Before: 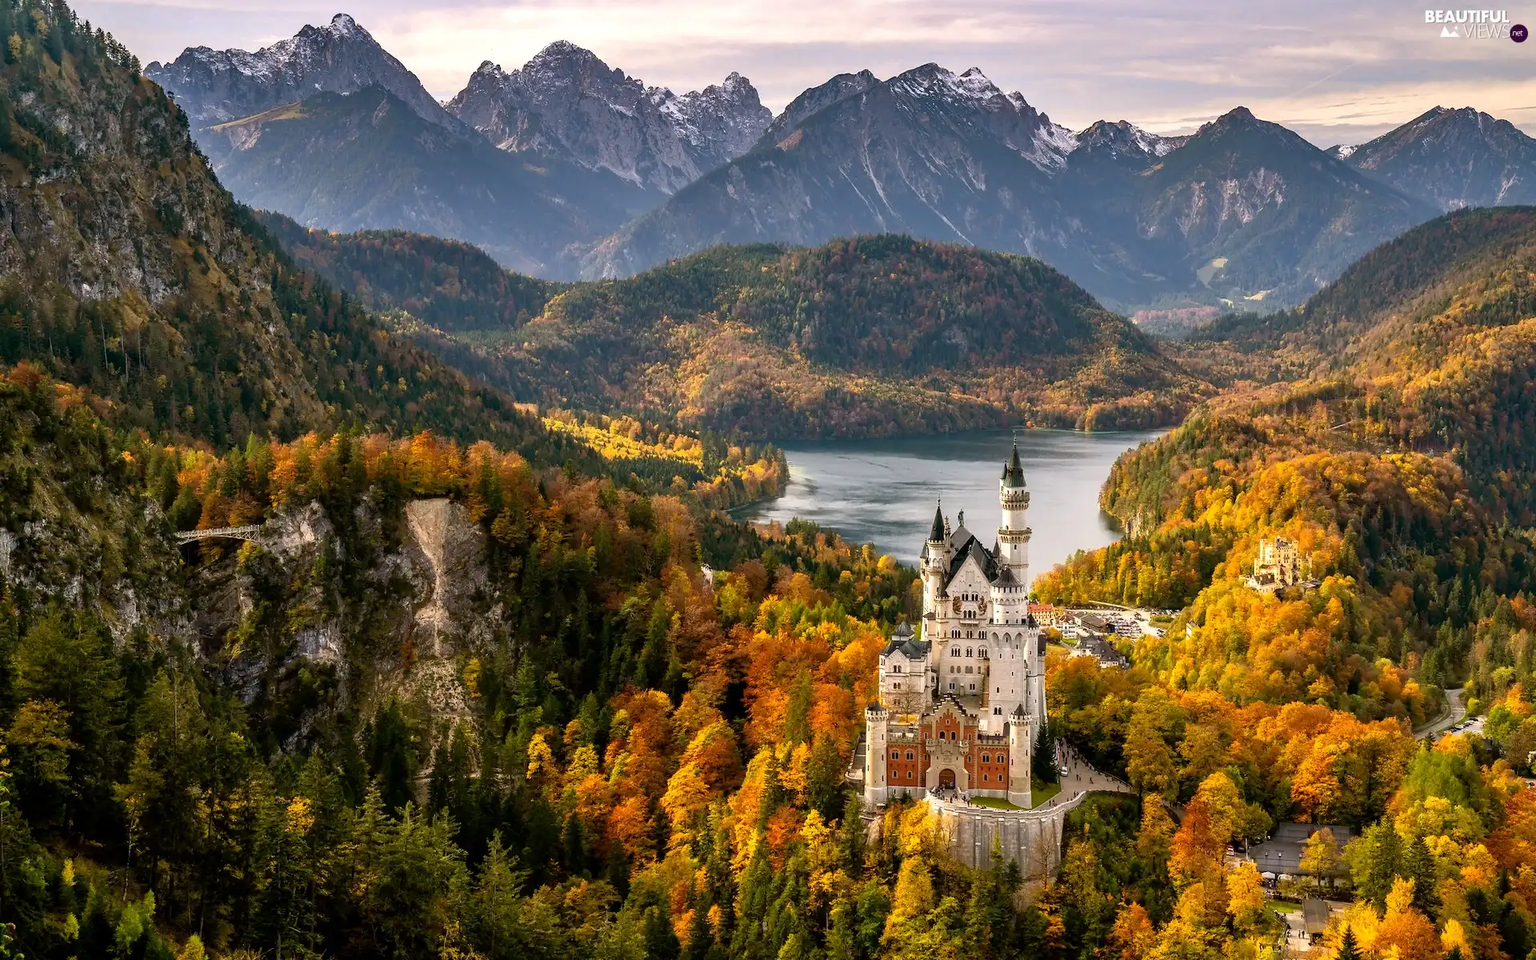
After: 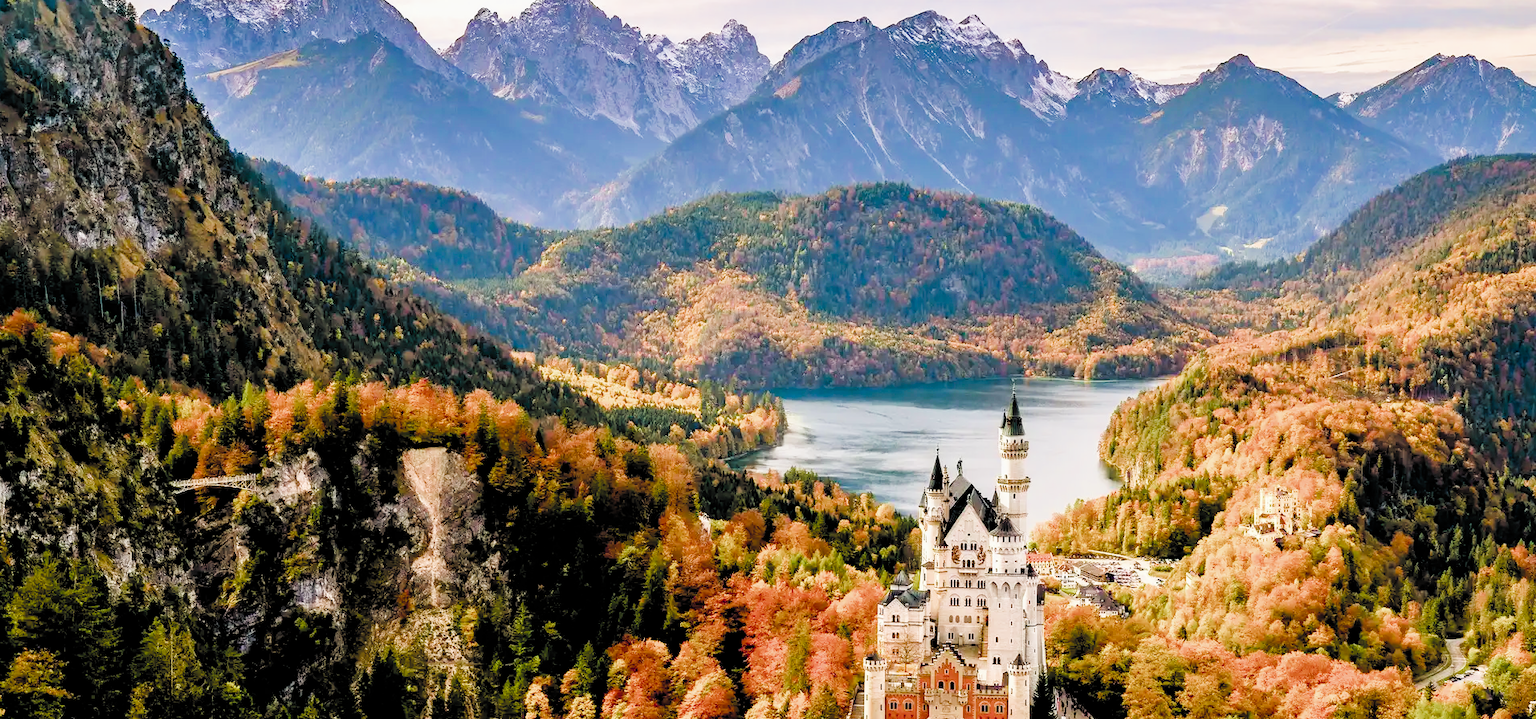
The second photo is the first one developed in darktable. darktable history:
crop: left 0.342%, top 5.538%, bottom 19.762%
tone equalizer: -7 EV 0.173 EV, -6 EV 0.095 EV, -5 EV 0.089 EV, -4 EV 0.073 EV, -2 EV -0.021 EV, -1 EV -0.051 EV, +0 EV -0.072 EV
filmic rgb: black relative exposure -2.96 EV, white relative exposure 4.56 EV, hardness 1.73, contrast 1.254, add noise in highlights 0.001, color science v3 (2019), use custom middle-gray values true, contrast in highlights soft
exposure: exposure 1 EV, compensate highlight preservation false
color balance rgb: global offset › luminance 0.376%, global offset › chroma 0.206%, global offset › hue 254.59°, perceptual saturation grading › global saturation 25.898%, perceptual saturation grading › highlights -50.241%, perceptual saturation grading › shadows 31.224%, global vibrance 45.844%
levels: black 0.098%, levels [0, 0.48, 0.961]
